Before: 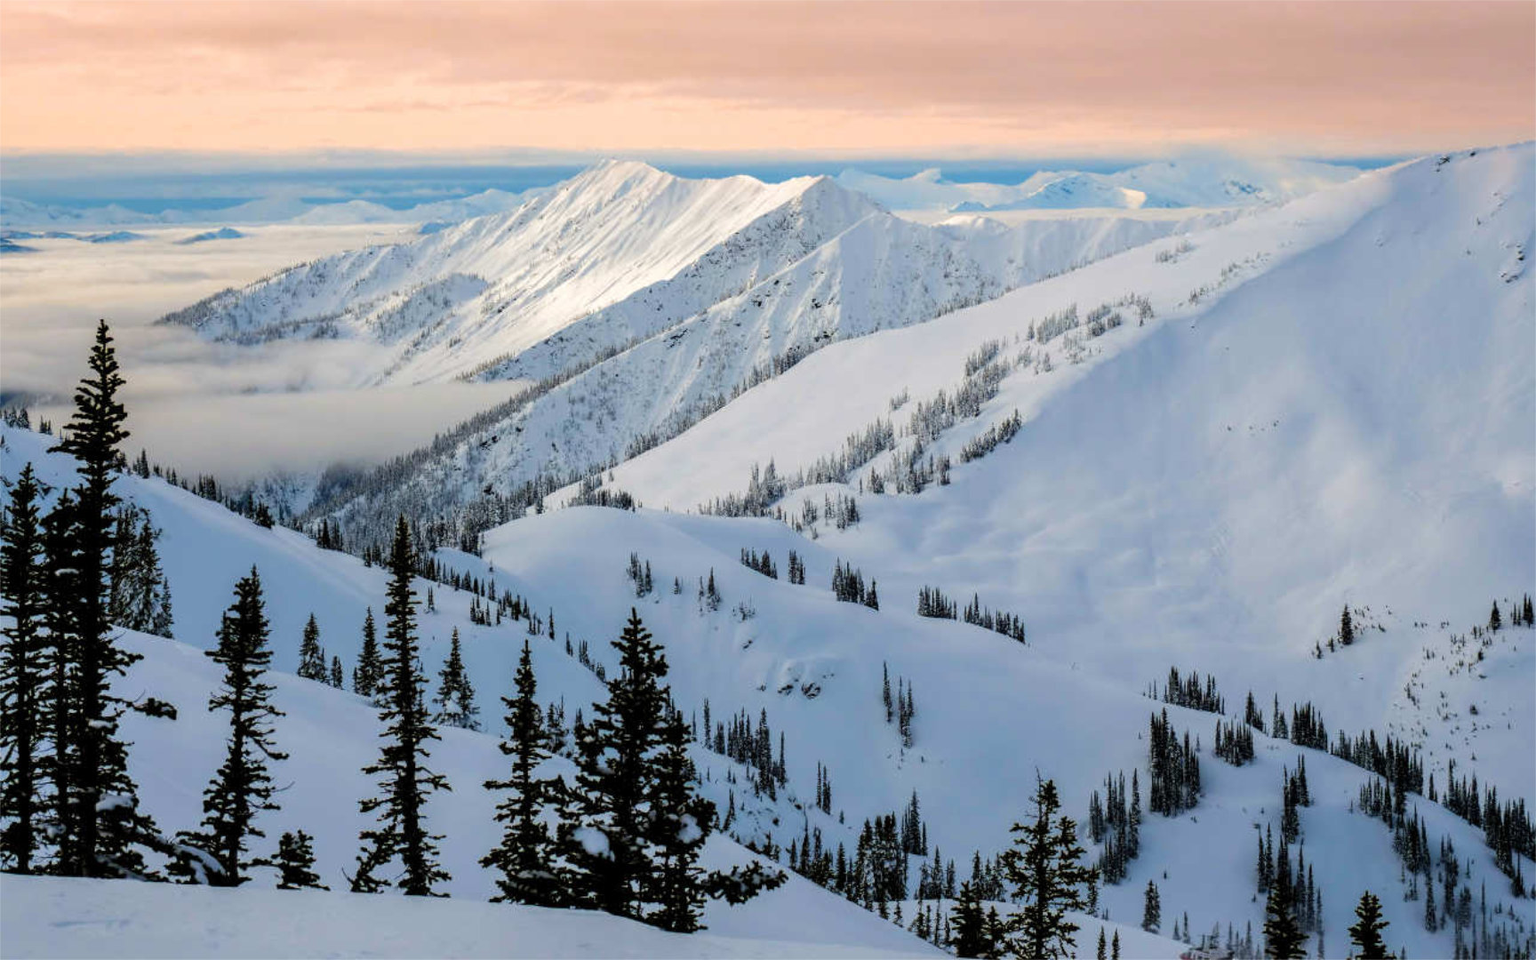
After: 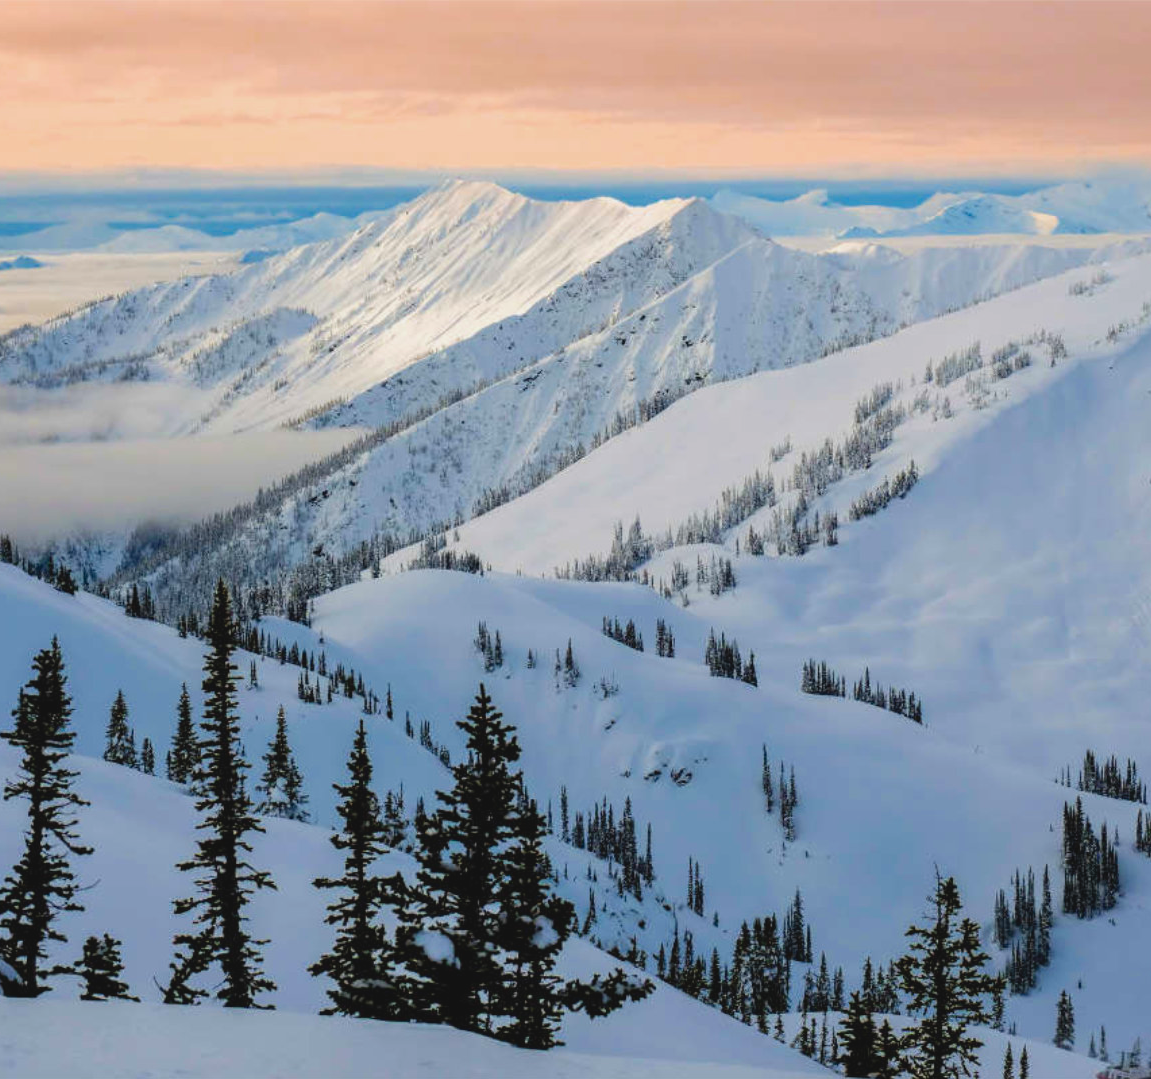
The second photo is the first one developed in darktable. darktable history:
exposure: compensate highlight preservation false
crop and rotate: left 13.423%, right 19.957%
color balance rgb: perceptual saturation grading › global saturation 9.969%, global vibrance 16.614%, saturation formula JzAzBz (2021)
contrast brightness saturation: contrast -0.105
